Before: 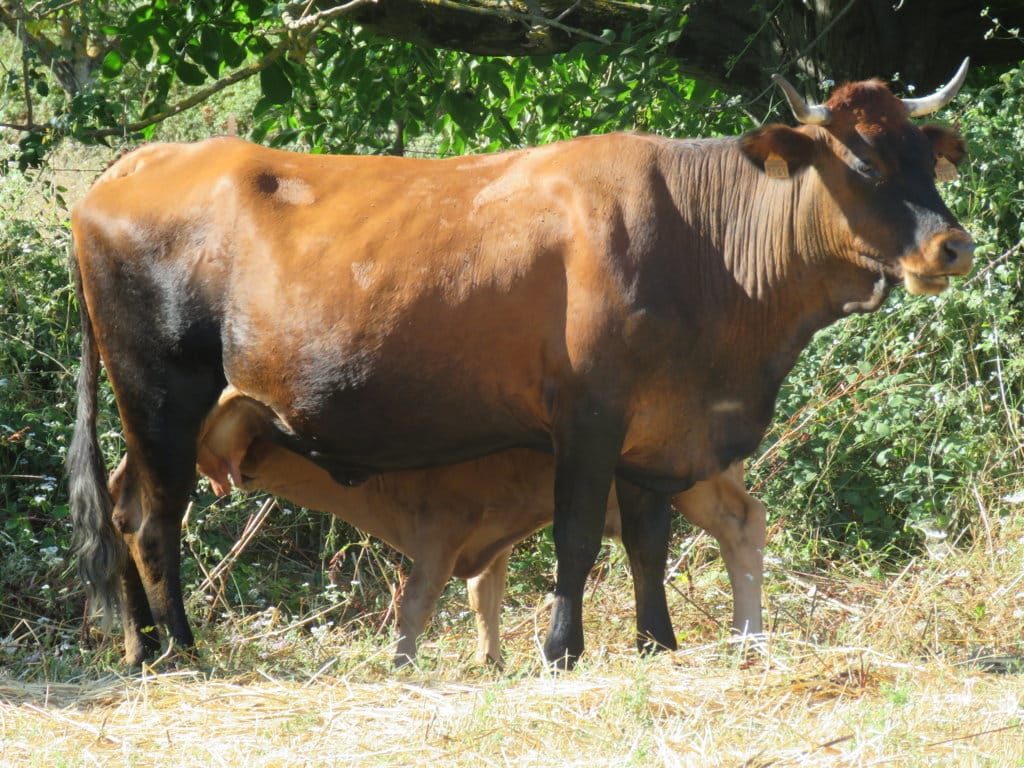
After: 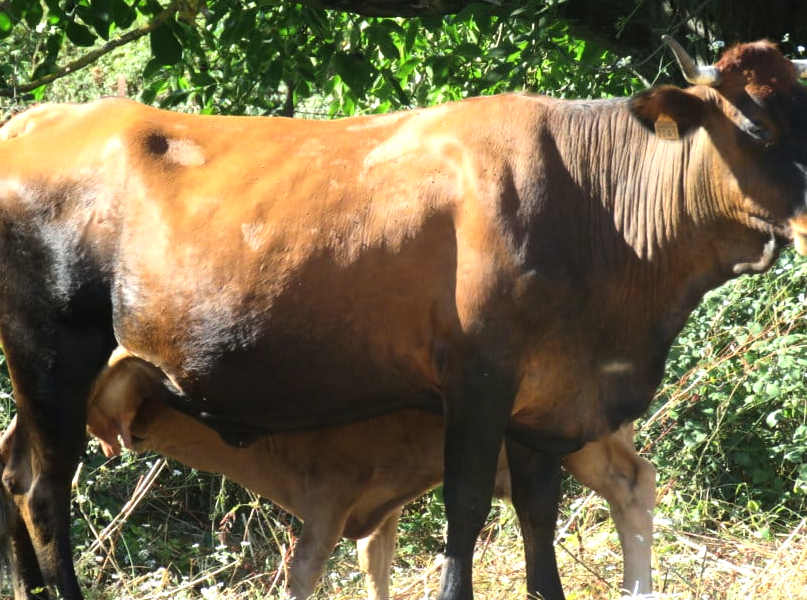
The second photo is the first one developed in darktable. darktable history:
crop and rotate: left 10.77%, top 5.1%, right 10.41%, bottom 16.76%
tone equalizer: -8 EV -0.75 EV, -7 EV -0.7 EV, -6 EV -0.6 EV, -5 EV -0.4 EV, -3 EV 0.4 EV, -2 EV 0.6 EV, -1 EV 0.7 EV, +0 EV 0.75 EV, edges refinement/feathering 500, mask exposure compensation -1.57 EV, preserve details no
